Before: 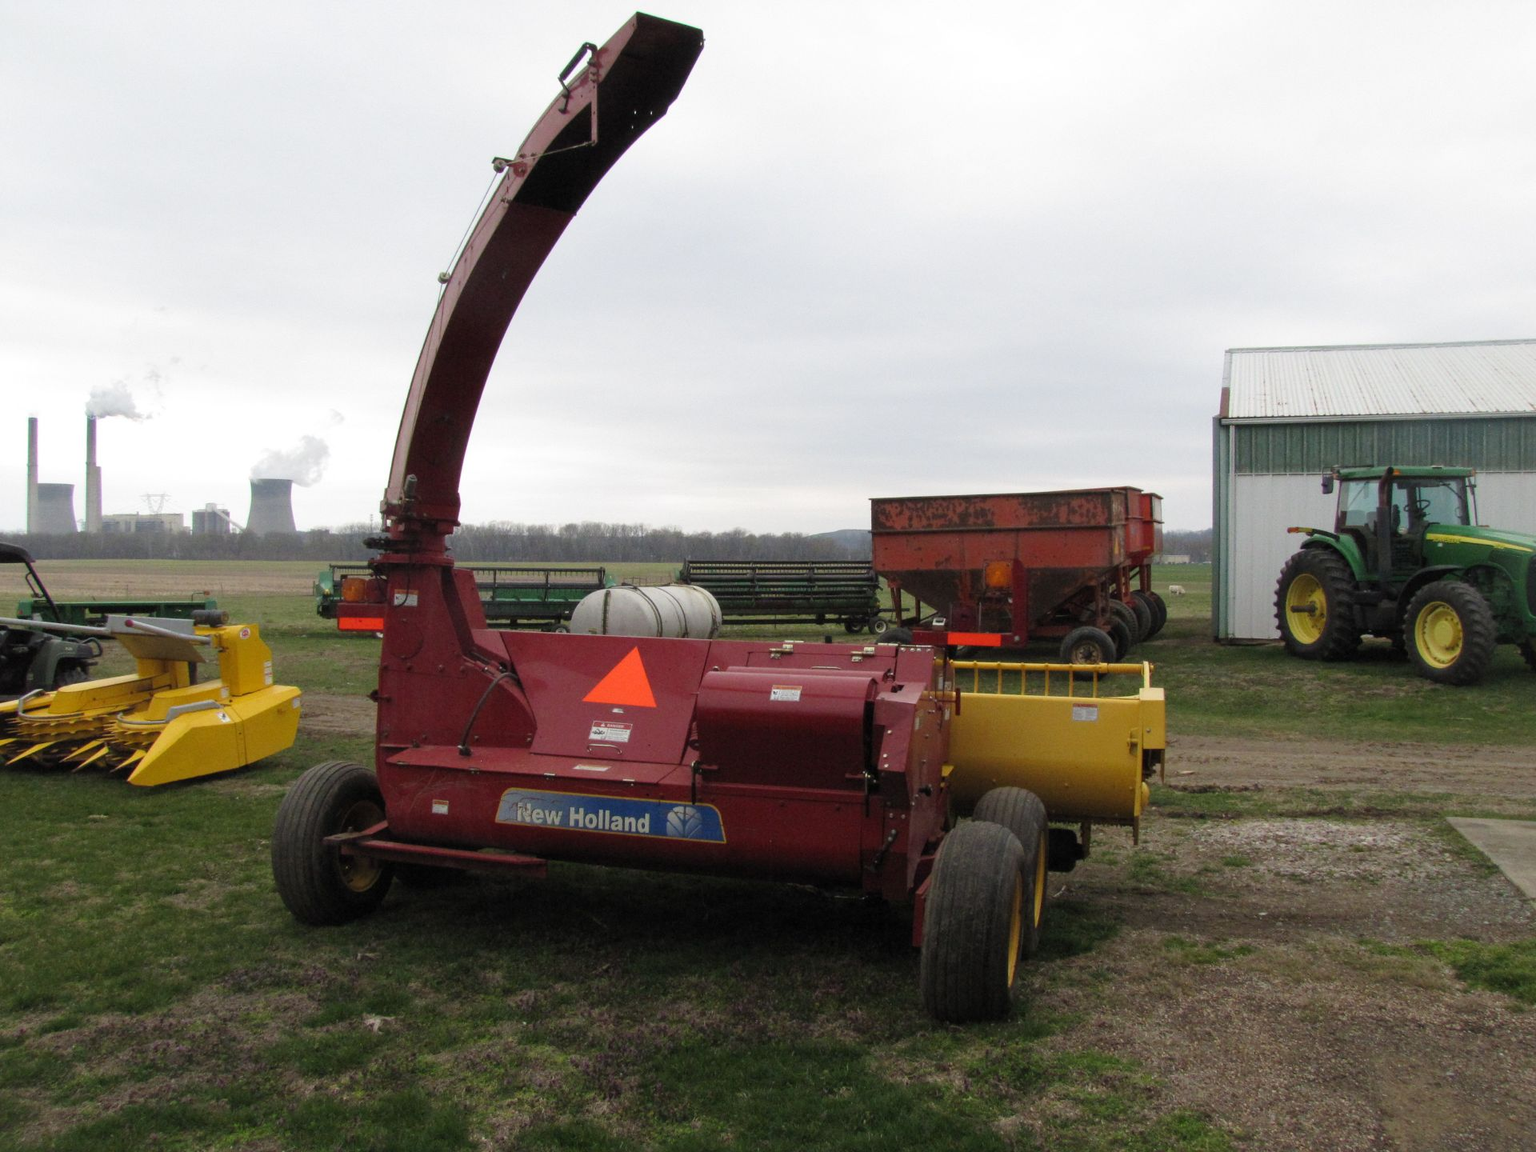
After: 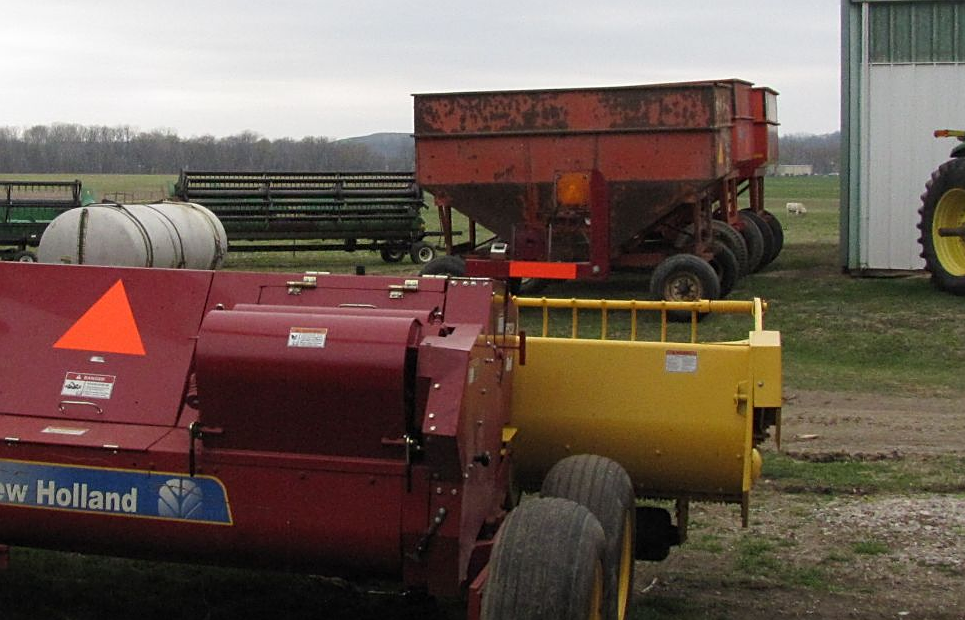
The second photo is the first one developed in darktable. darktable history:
exposure: exposure 0.014 EV, compensate exposure bias true, compensate highlight preservation false
crop: left 35.163%, top 36.767%, right 14.565%, bottom 20.116%
sharpen: on, module defaults
